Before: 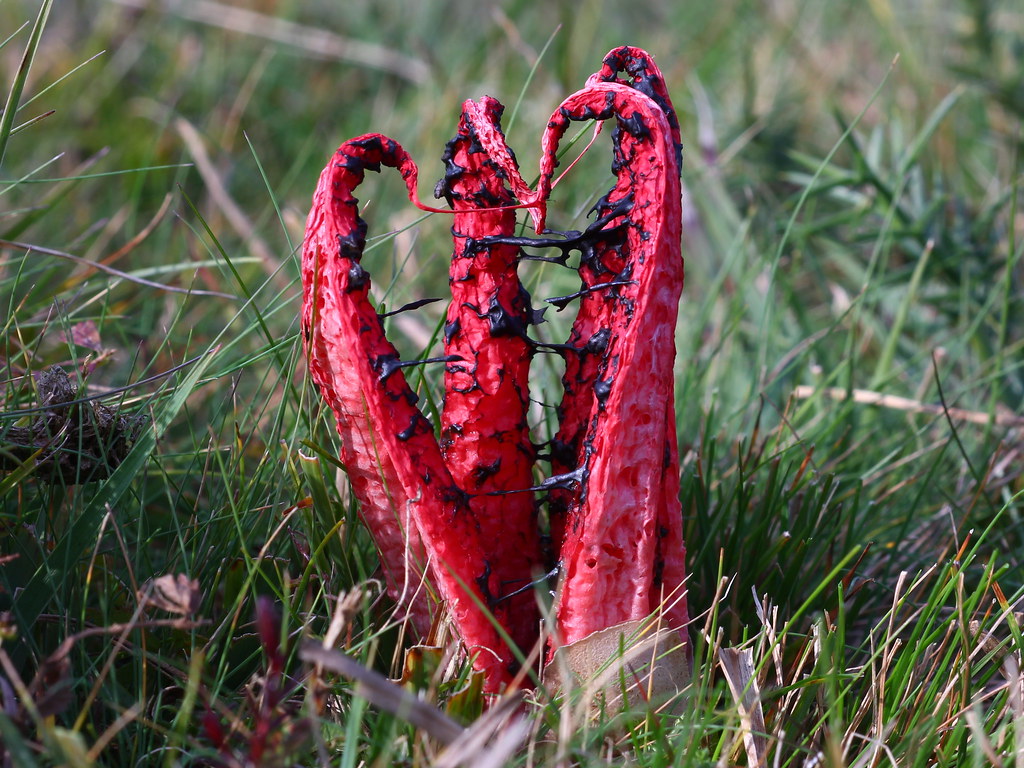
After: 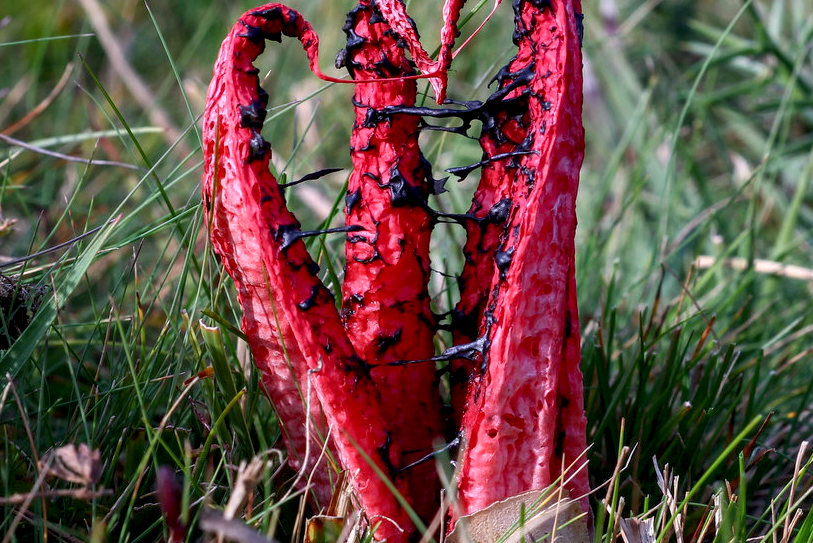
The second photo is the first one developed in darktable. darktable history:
crop: left 9.712%, top 16.928%, right 10.845%, bottom 12.332%
exposure: black level correction 0.005, exposure 0.014 EV, compensate highlight preservation false
local contrast: detail 130%
